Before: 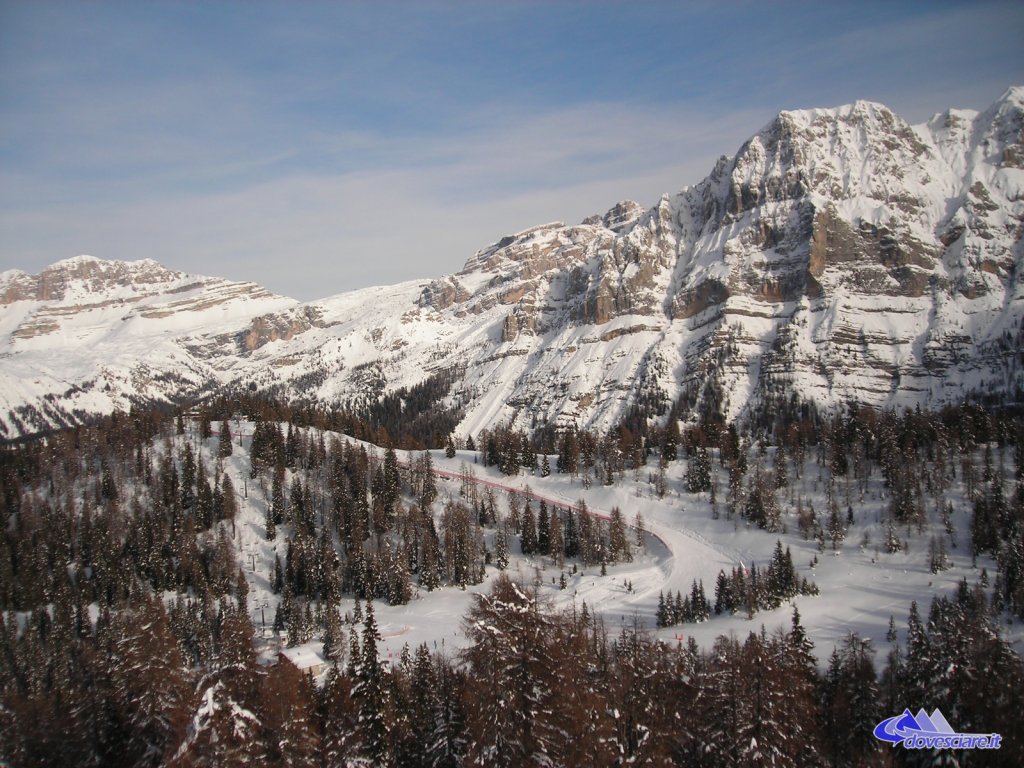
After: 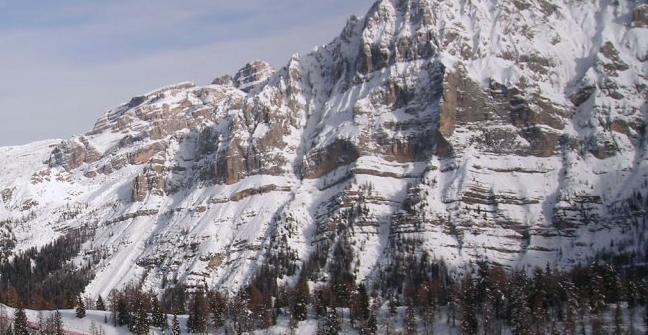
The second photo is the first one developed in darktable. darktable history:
color calibration: illuminant as shot in camera, x 0.358, y 0.373, temperature 4628.91 K
crop: left 36.223%, top 18.273%, right 0.453%, bottom 38.009%
